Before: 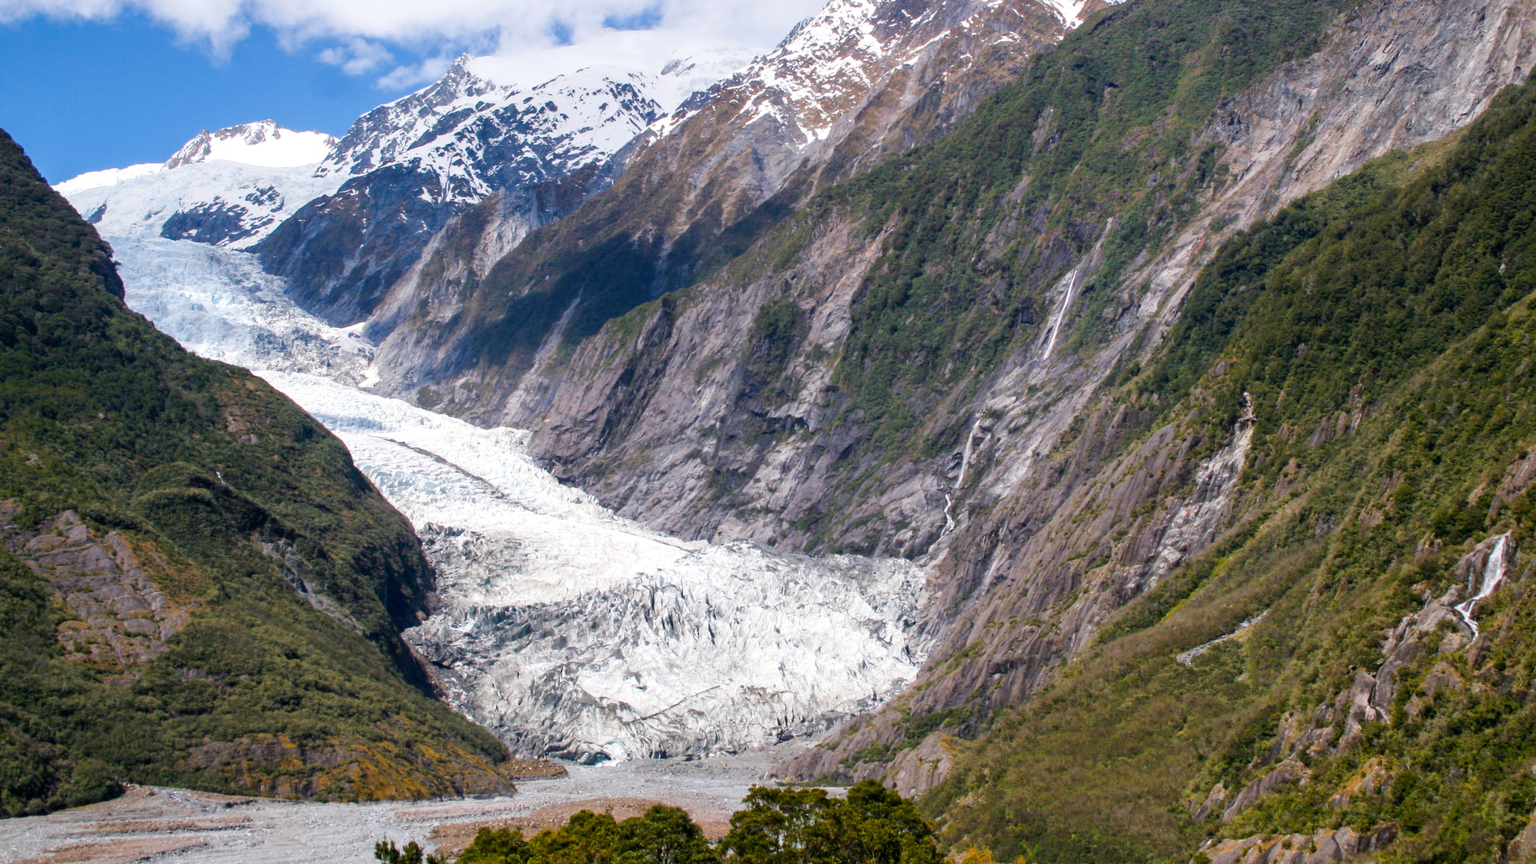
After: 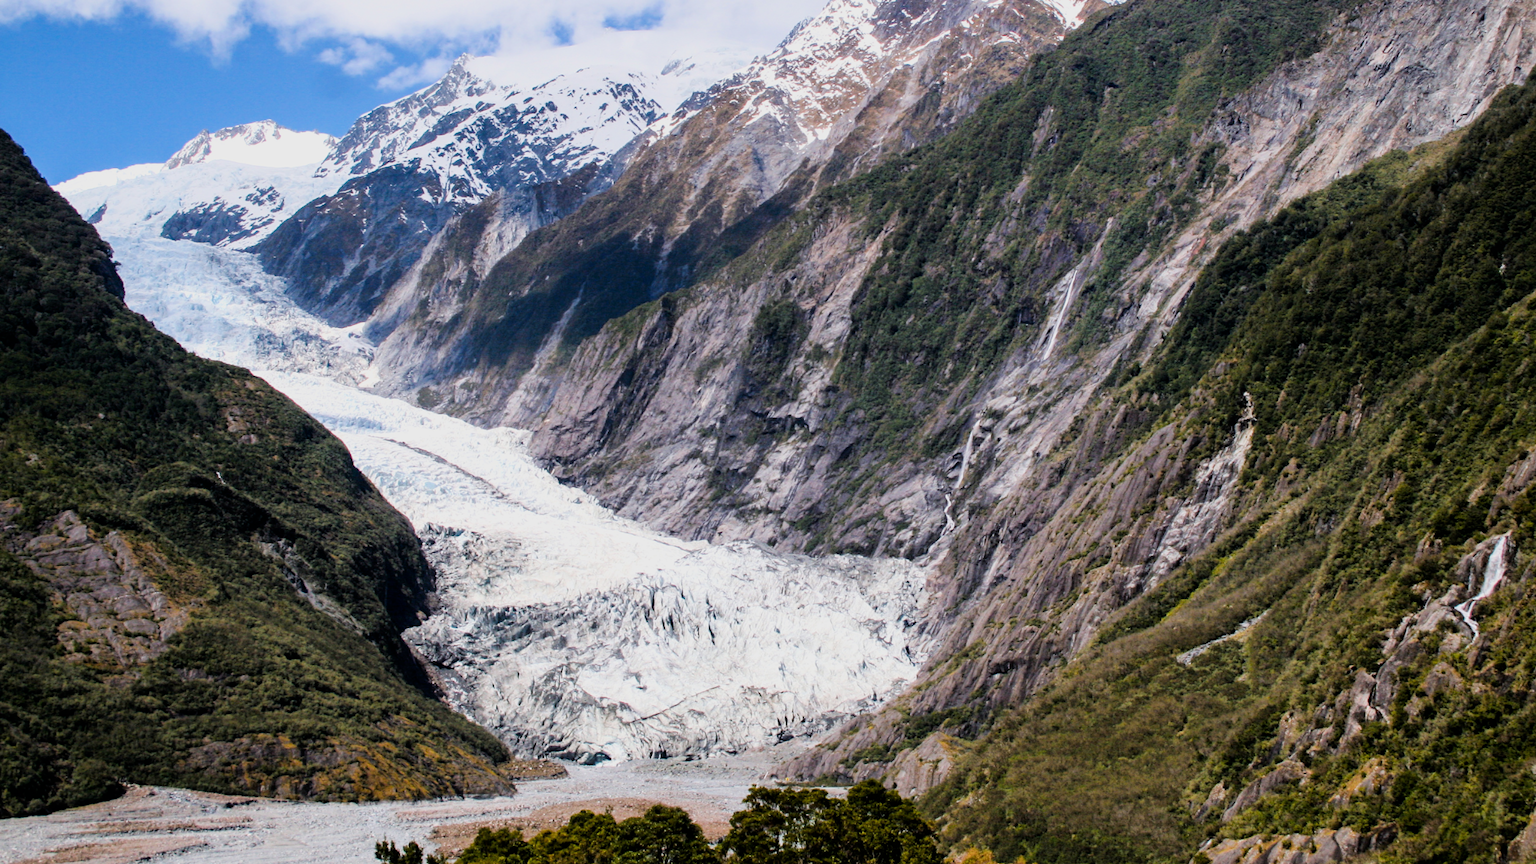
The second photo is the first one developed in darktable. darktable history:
filmic rgb: hardness 4.17, contrast 1.364, color science v6 (2022)
